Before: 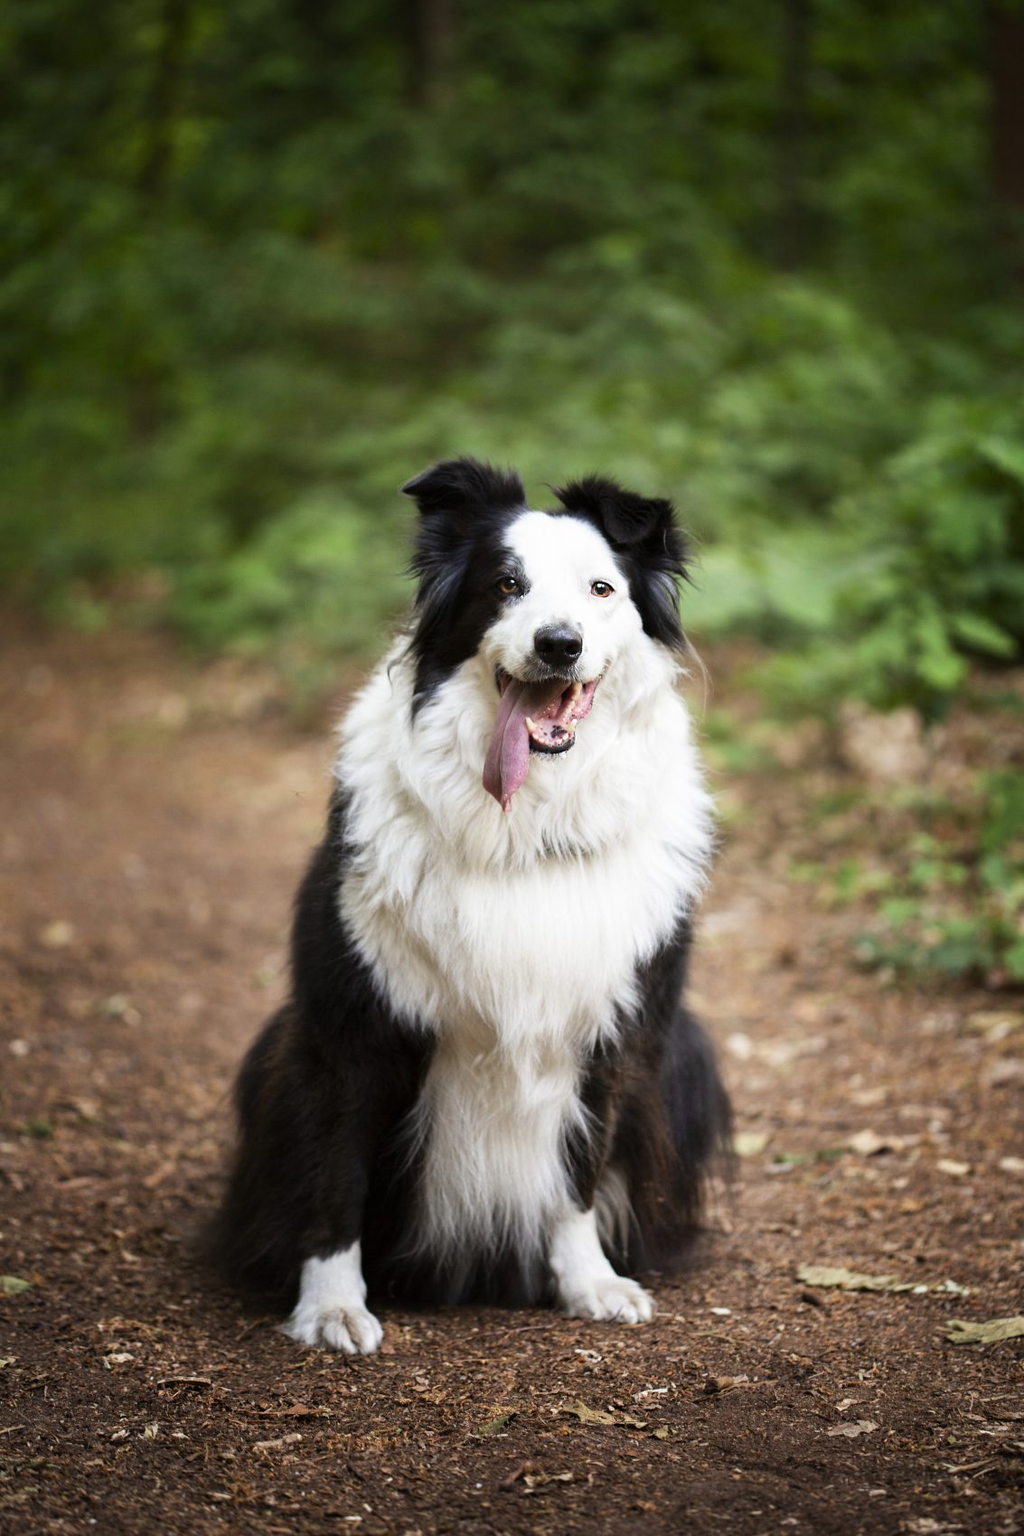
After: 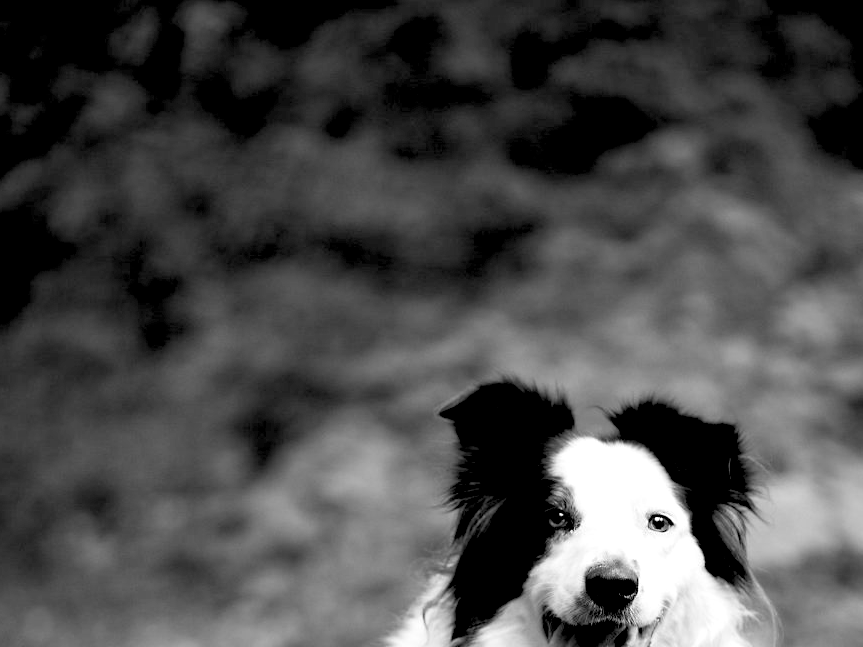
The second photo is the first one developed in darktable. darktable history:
rgb levels: levels [[0.029, 0.461, 0.922], [0, 0.5, 1], [0, 0.5, 1]]
monochrome: size 3.1
crop: left 0.579%, top 7.627%, right 23.167%, bottom 54.275%
